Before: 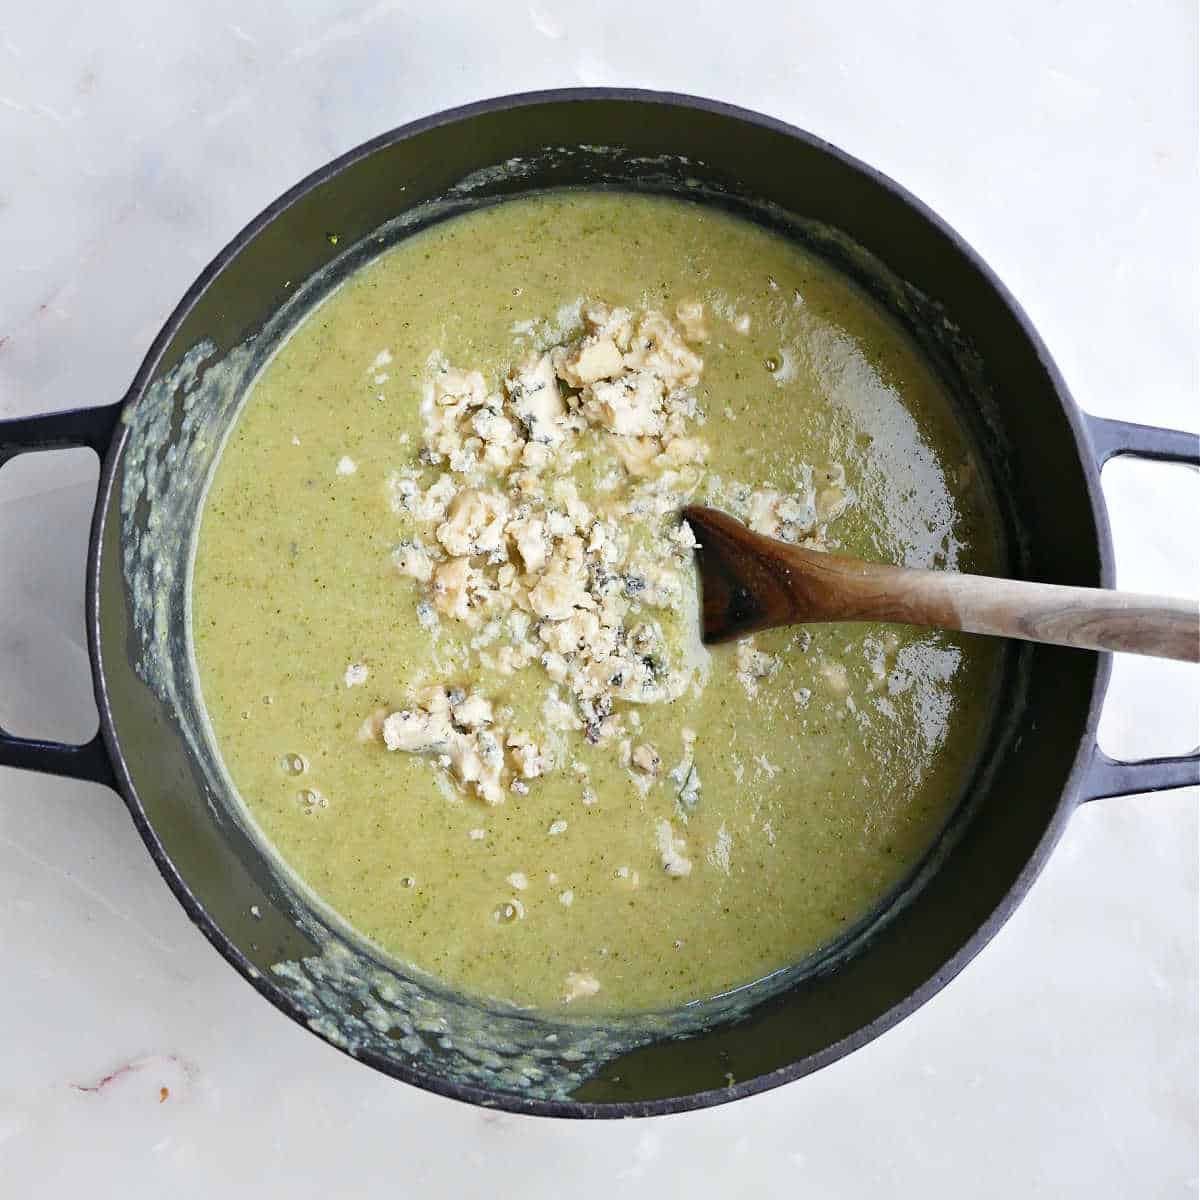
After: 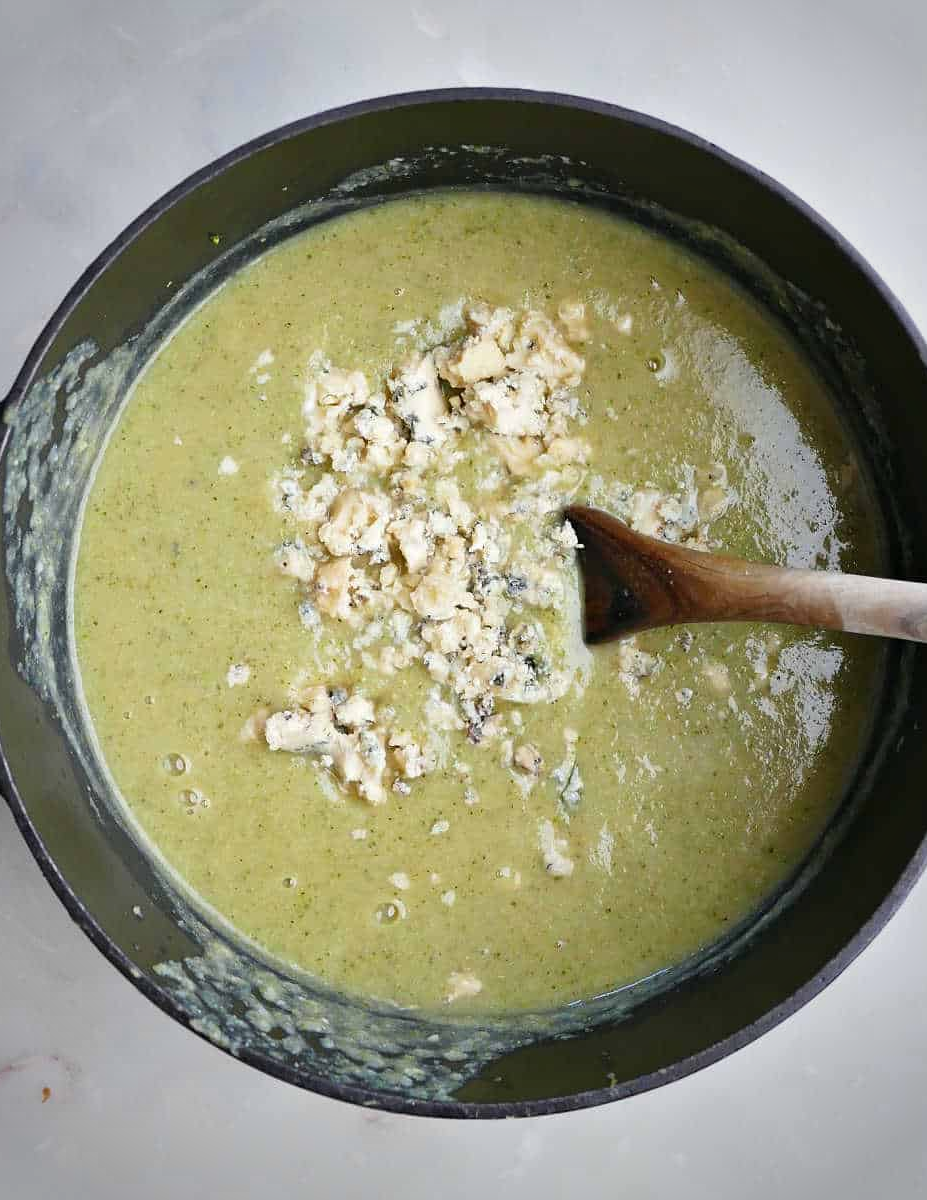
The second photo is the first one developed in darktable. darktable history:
vignetting: fall-off start 67.31%, saturation -0.031, width/height ratio 1.01
crop: left 9.854%, right 12.886%
